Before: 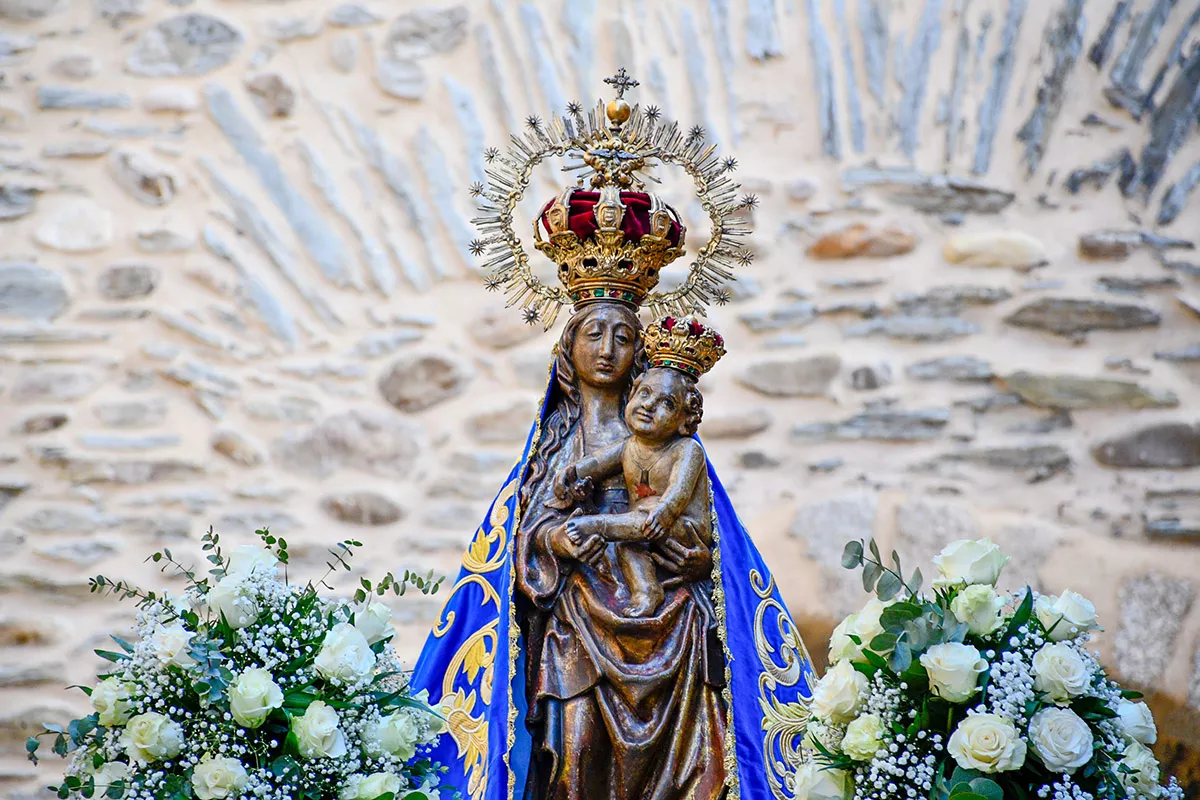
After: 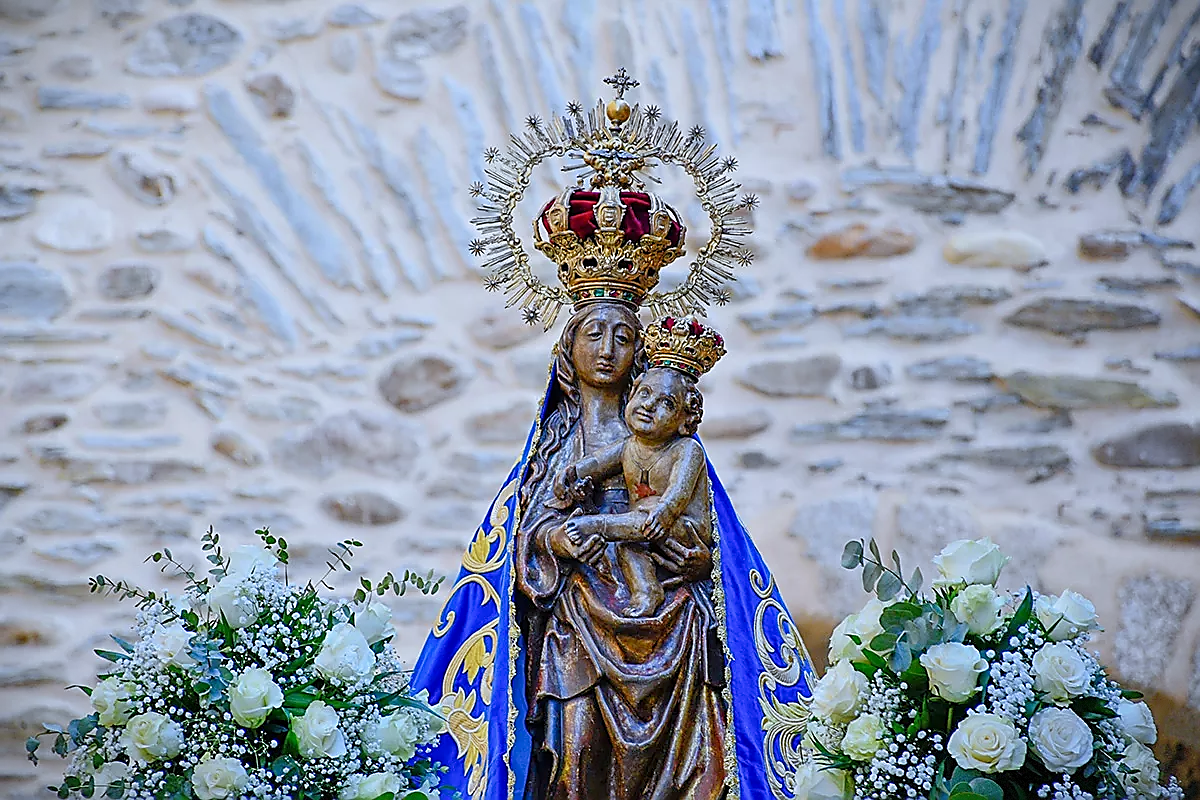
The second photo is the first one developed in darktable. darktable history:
vignetting: fall-off start 100%, brightness -0.406, saturation -0.3, width/height ratio 1.324, dithering 8-bit output, unbound false
white balance: red 0.931, blue 1.11
sharpen: radius 1.4, amount 1.25, threshold 0.7
tone equalizer: -8 EV 0.25 EV, -7 EV 0.417 EV, -6 EV 0.417 EV, -5 EV 0.25 EV, -3 EV -0.25 EV, -2 EV -0.417 EV, -1 EV -0.417 EV, +0 EV -0.25 EV, edges refinement/feathering 500, mask exposure compensation -1.57 EV, preserve details guided filter
tone curve: curves: ch0 [(0, 0) (0.003, 0.003) (0.011, 0.011) (0.025, 0.026) (0.044, 0.046) (0.069, 0.072) (0.1, 0.103) (0.136, 0.141) (0.177, 0.184) (0.224, 0.233) (0.277, 0.287) (0.335, 0.348) (0.399, 0.414) (0.468, 0.486) (0.543, 0.563) (0.623, 0.647) (0.709, 0.736) (0.801, 0.831) (0.898, 0.92) (1, 1)], preserve colors none
